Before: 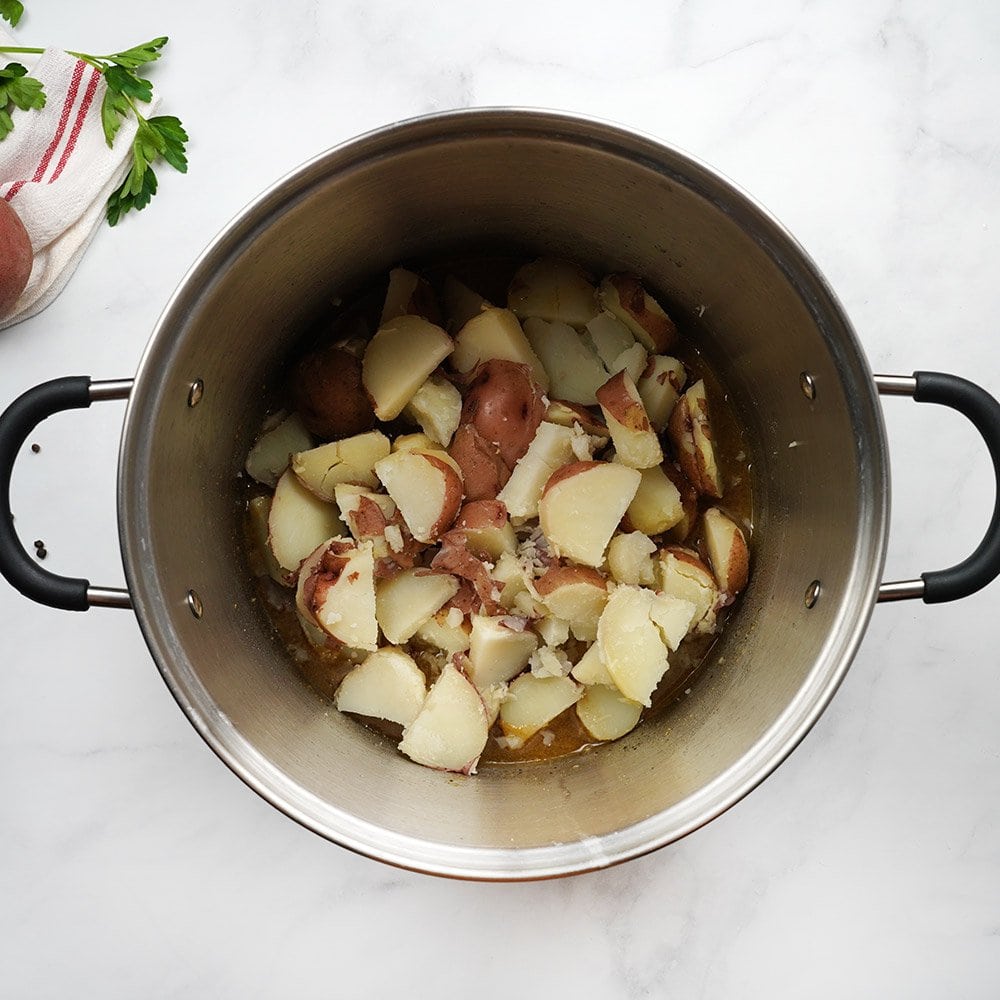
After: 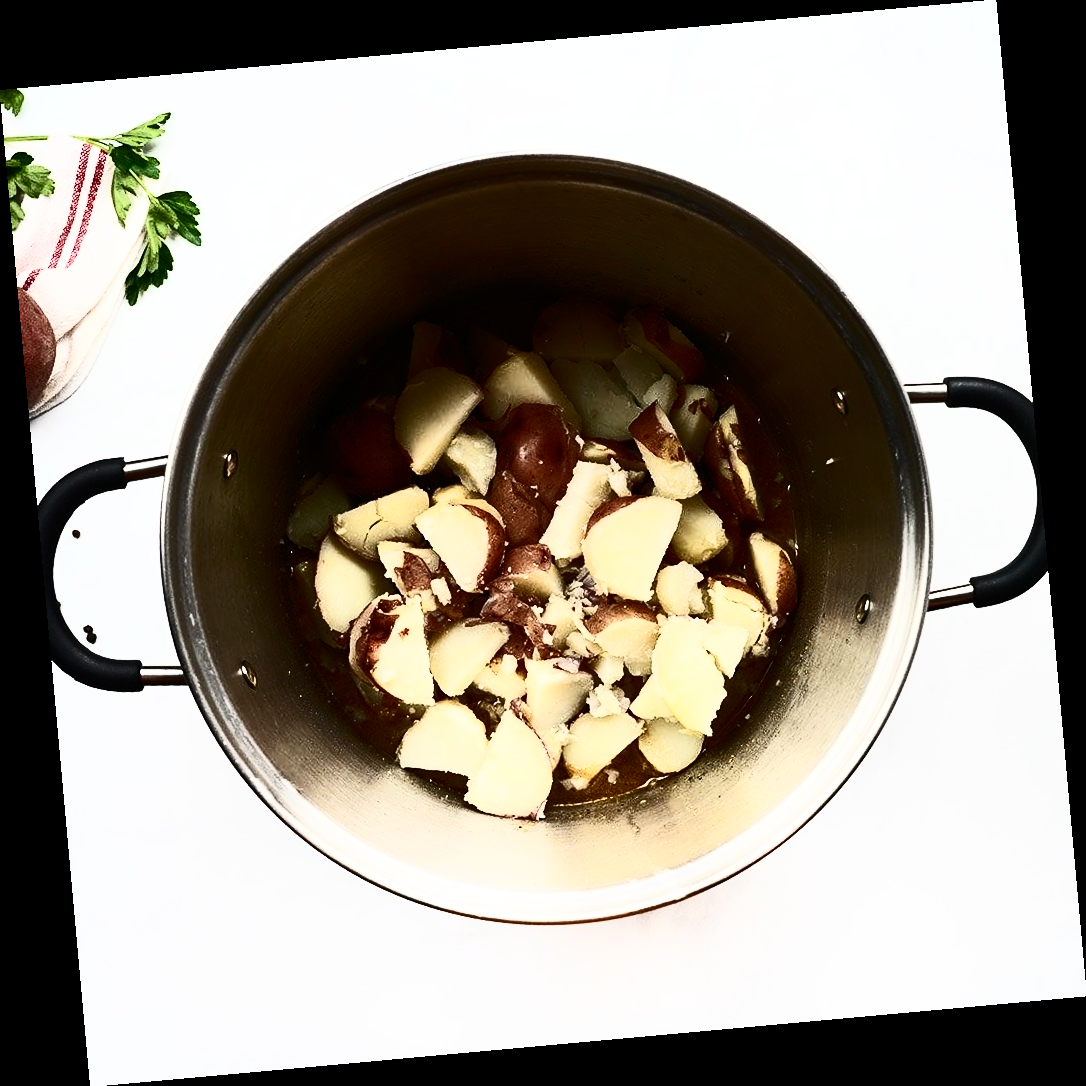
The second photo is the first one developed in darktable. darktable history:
contrast brightness saturation: contrast 0.93, brightness 0.2
rotate and perspective: rotation -5.2°, automatic cropping off
